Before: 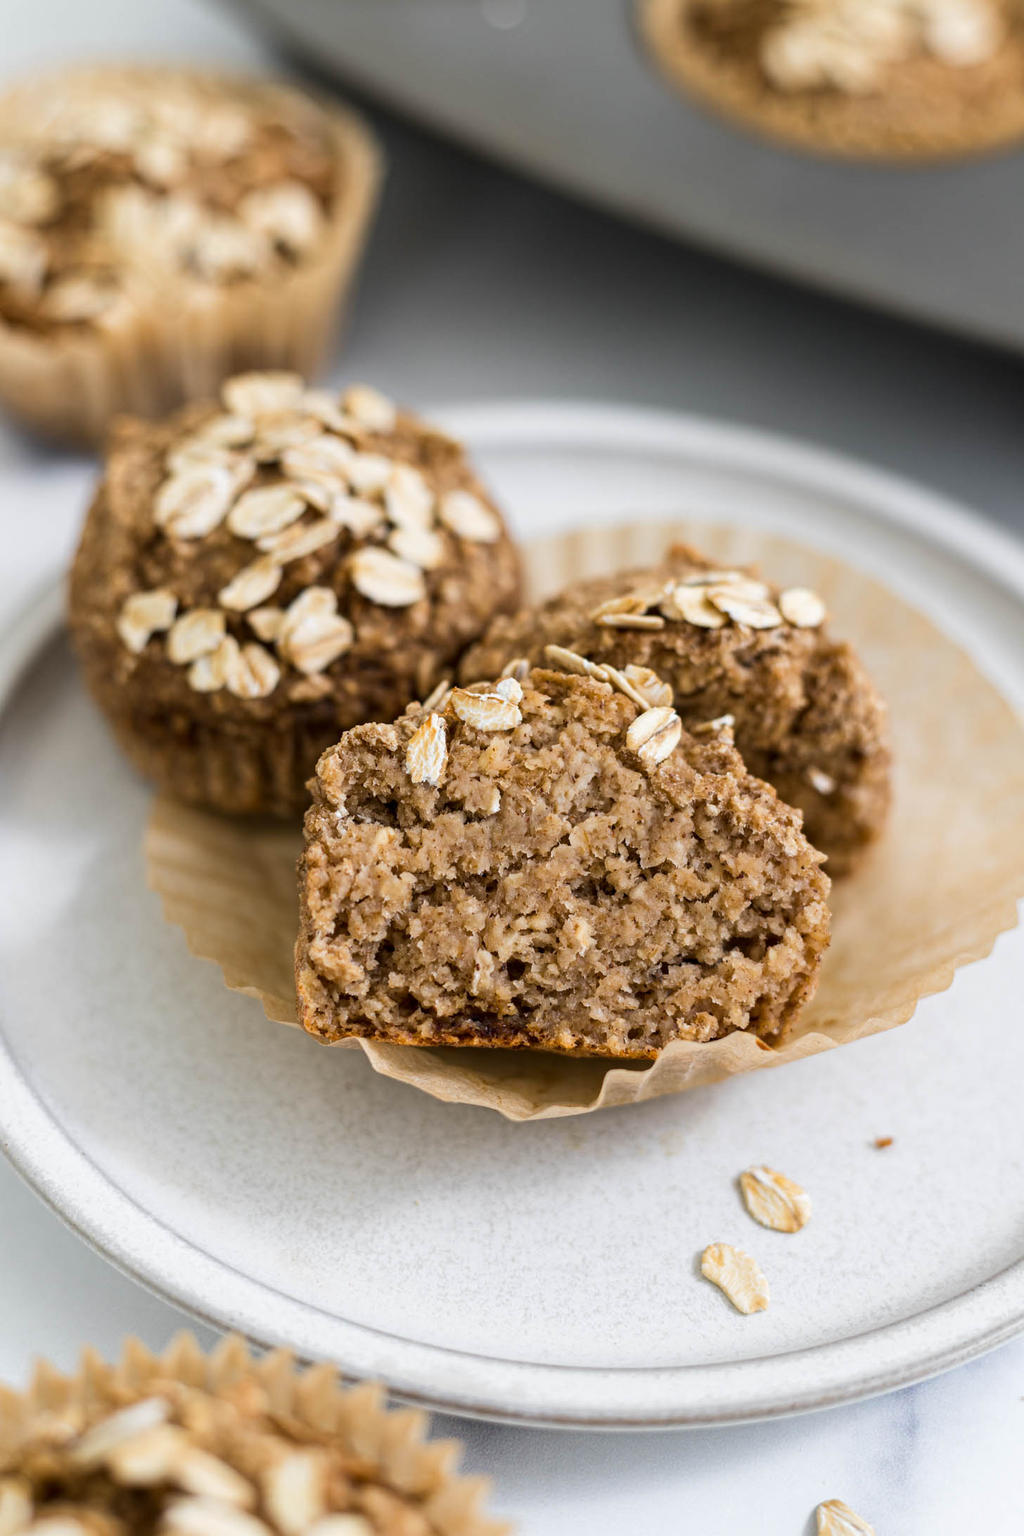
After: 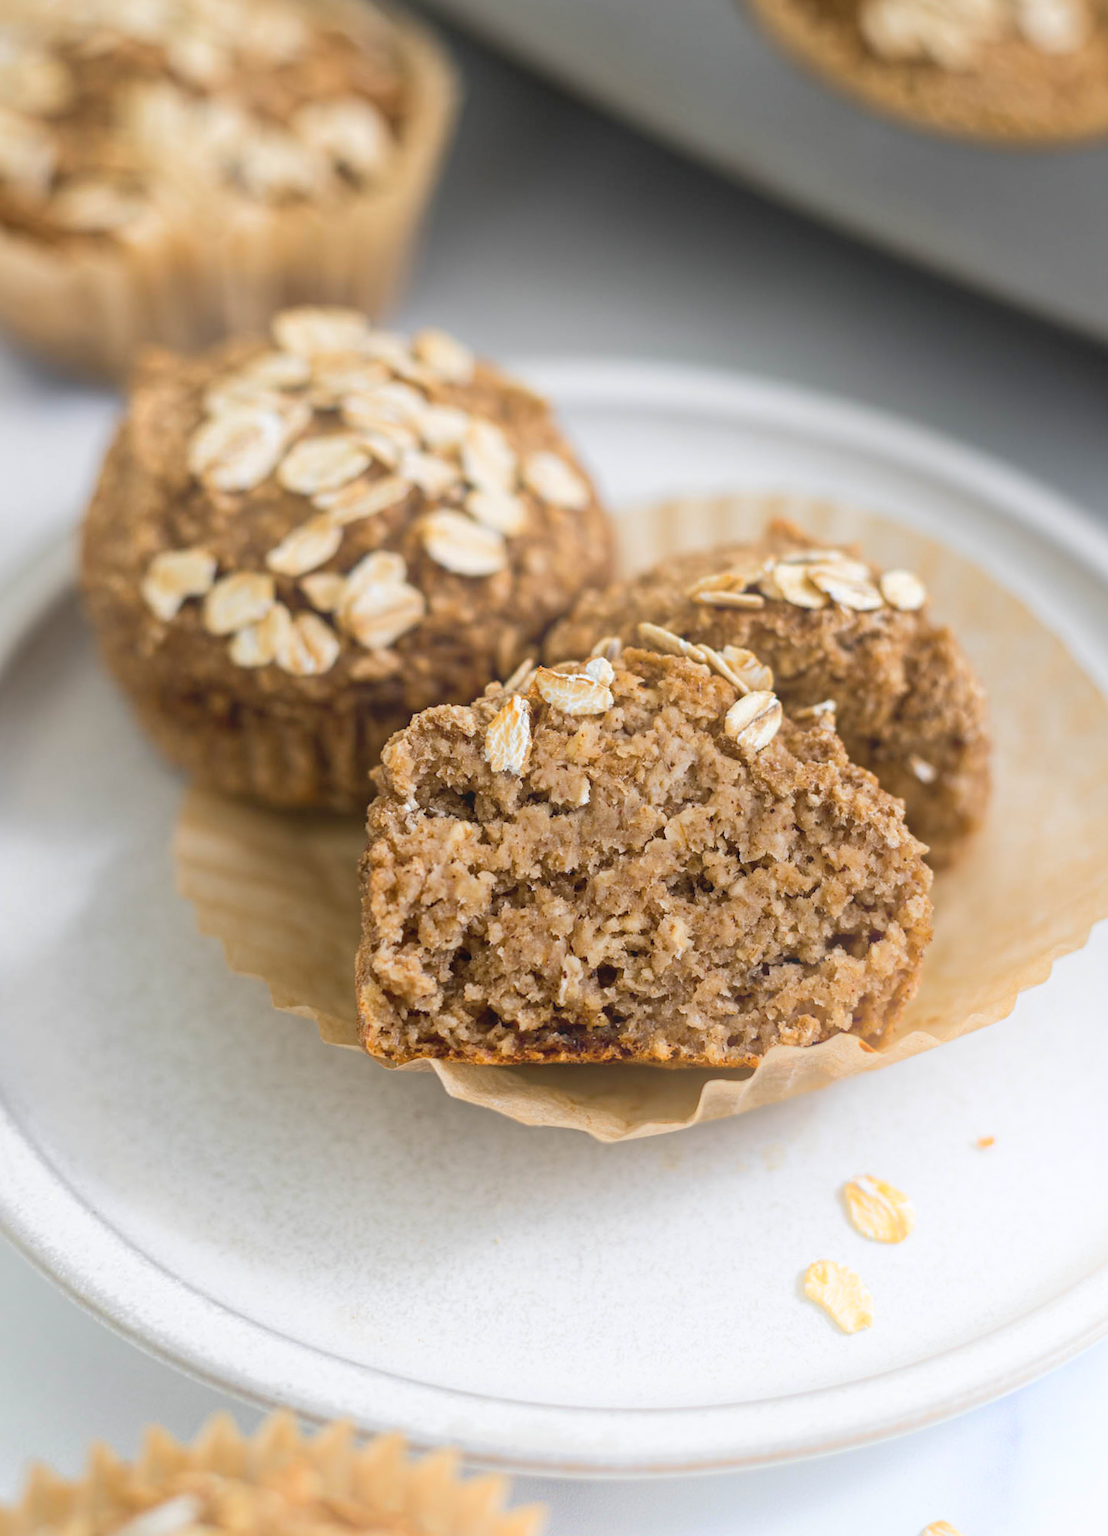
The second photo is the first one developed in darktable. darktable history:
shadows and highlights: on, module defaults
bloom: size 38%, threshold 95%, strength 30%
rotate and perspective: rotation -0.013°, lens shift (vertical) -0.027, lens shift (horizontal) 0.178, crop left 0.016, crop right 0.989, crop top 0.082, crop bottom 0.918
